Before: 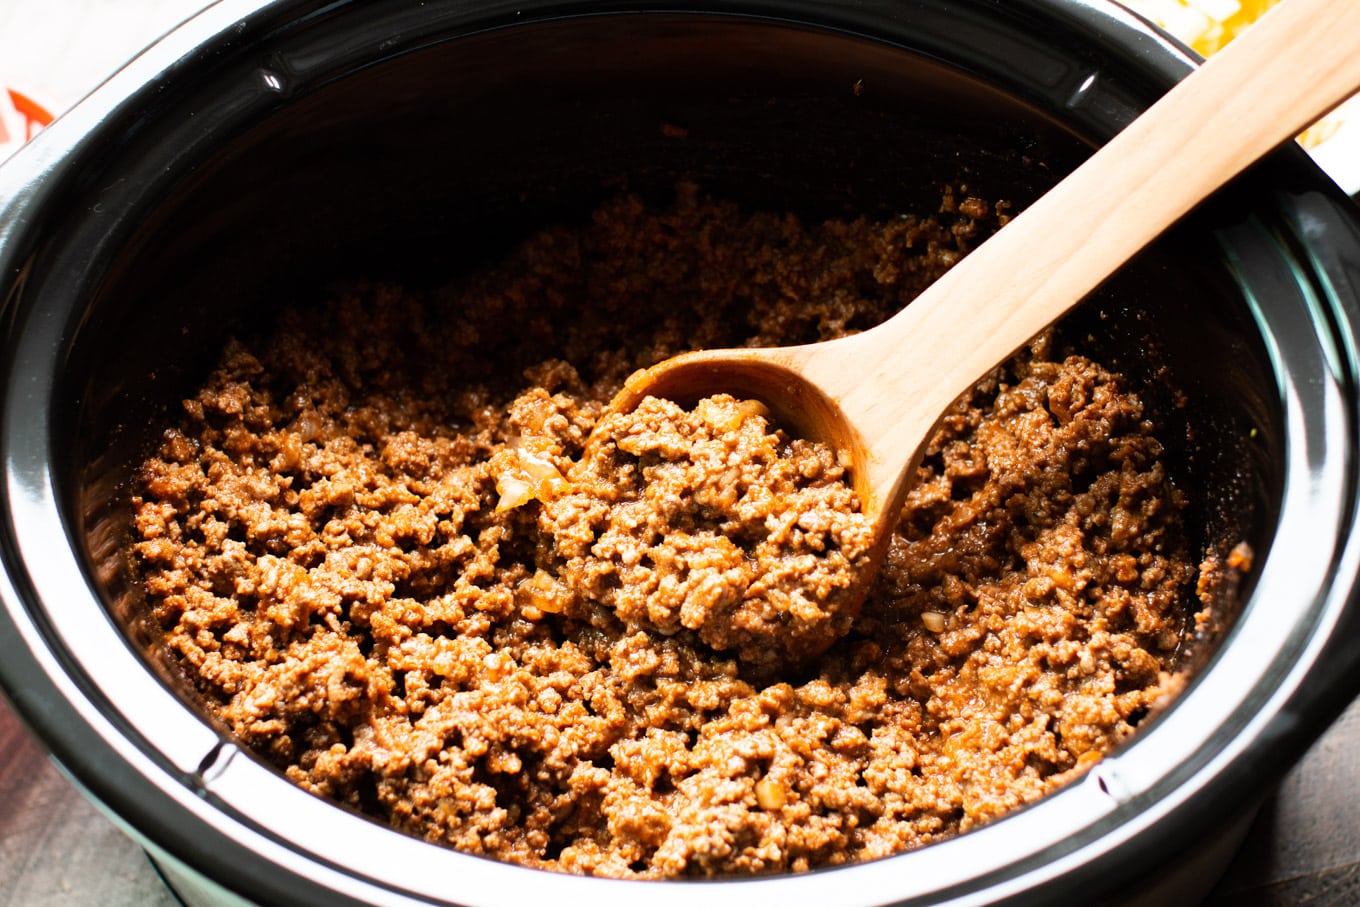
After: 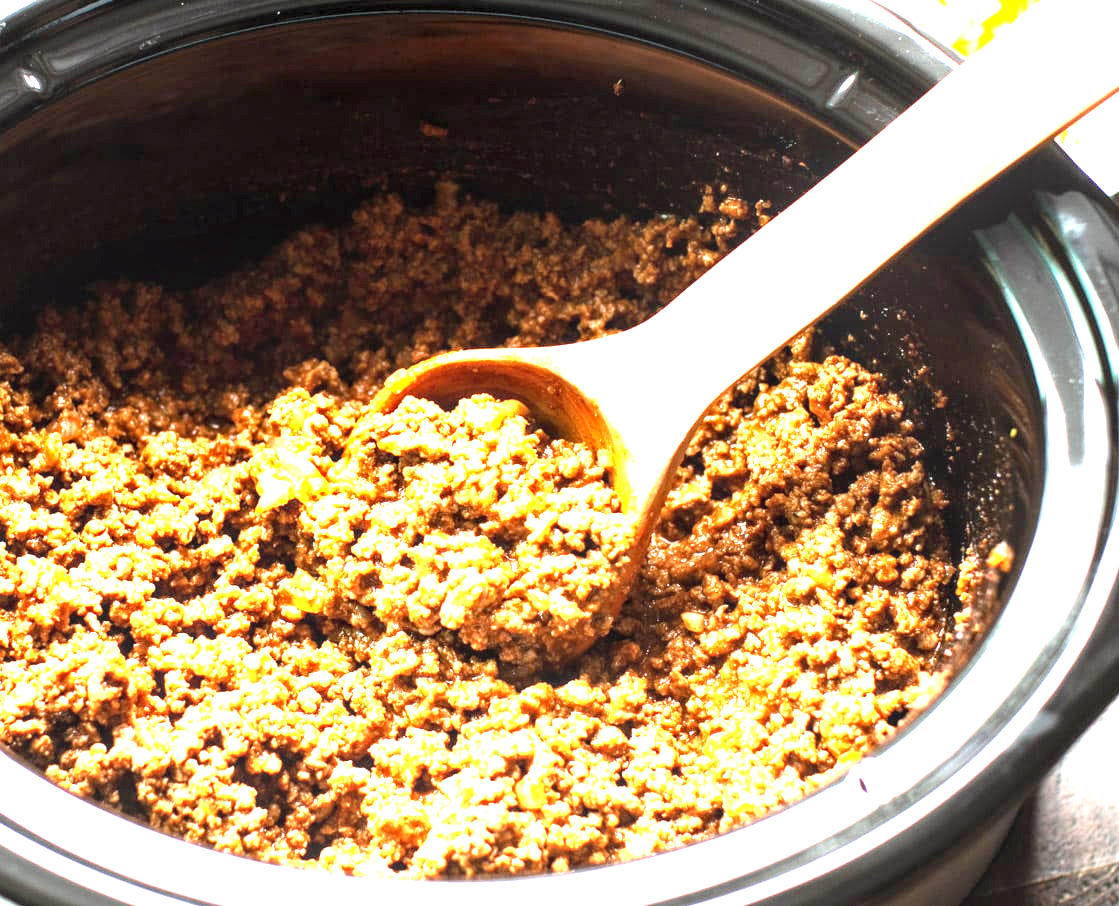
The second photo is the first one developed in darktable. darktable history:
exposure: exposure 1.995 EV, compensate highlight preservation false
local contrast: detail 130%
crop: left 17.688%, bottom 0.021%
